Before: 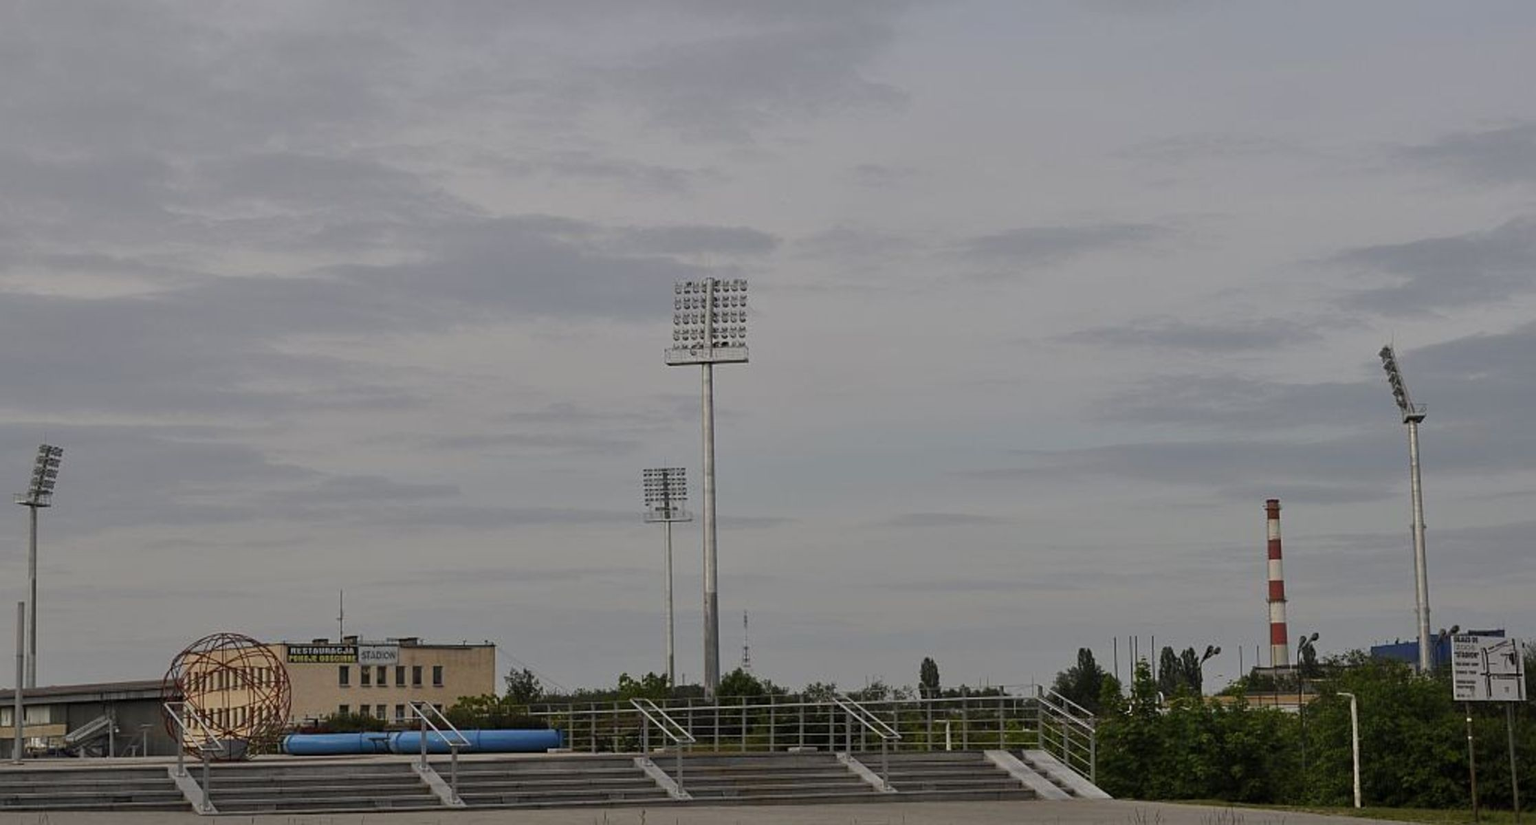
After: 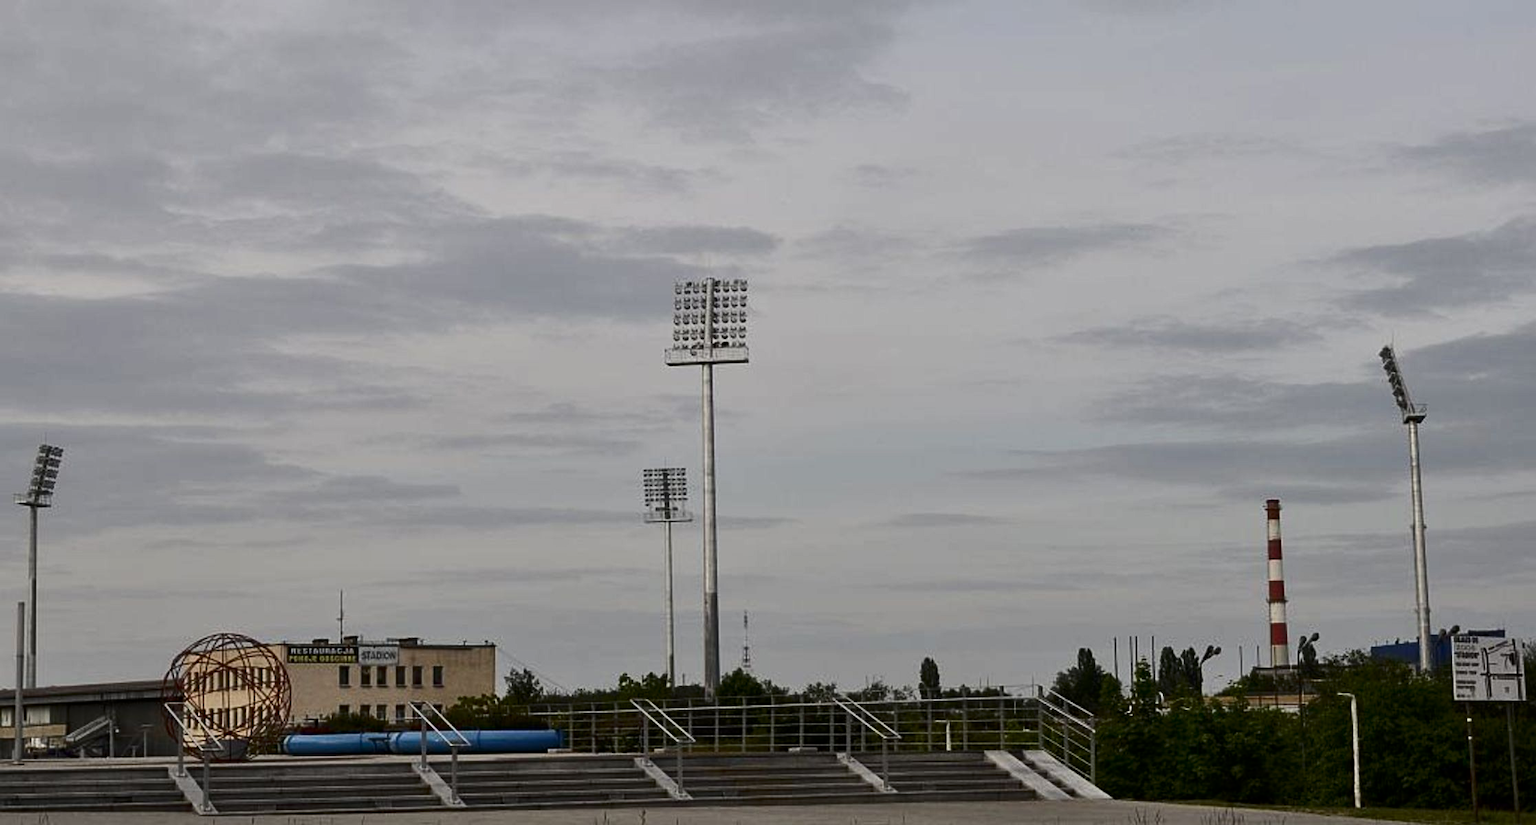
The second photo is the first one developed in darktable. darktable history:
exposure: black level correction 0.002, compensate highlight preservation false
contrast brightness saturation: contrast 0.29
